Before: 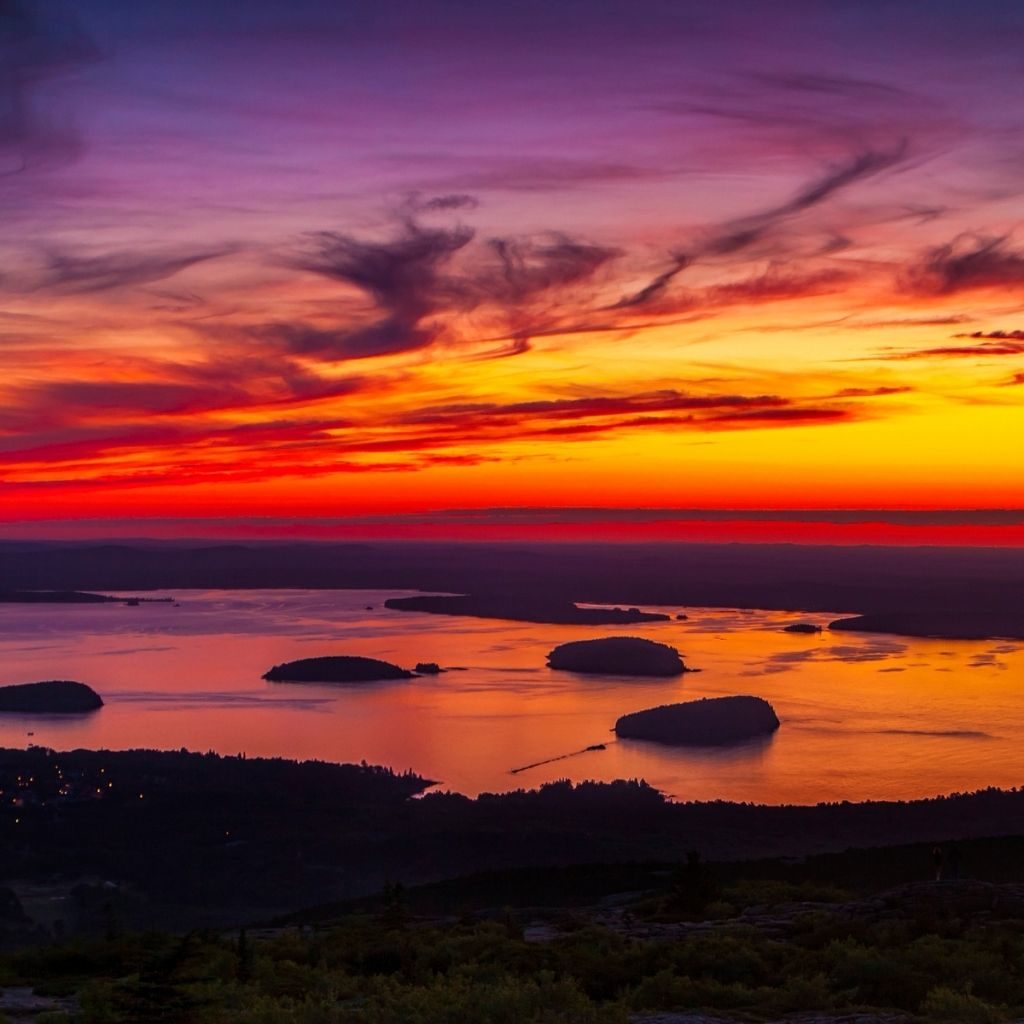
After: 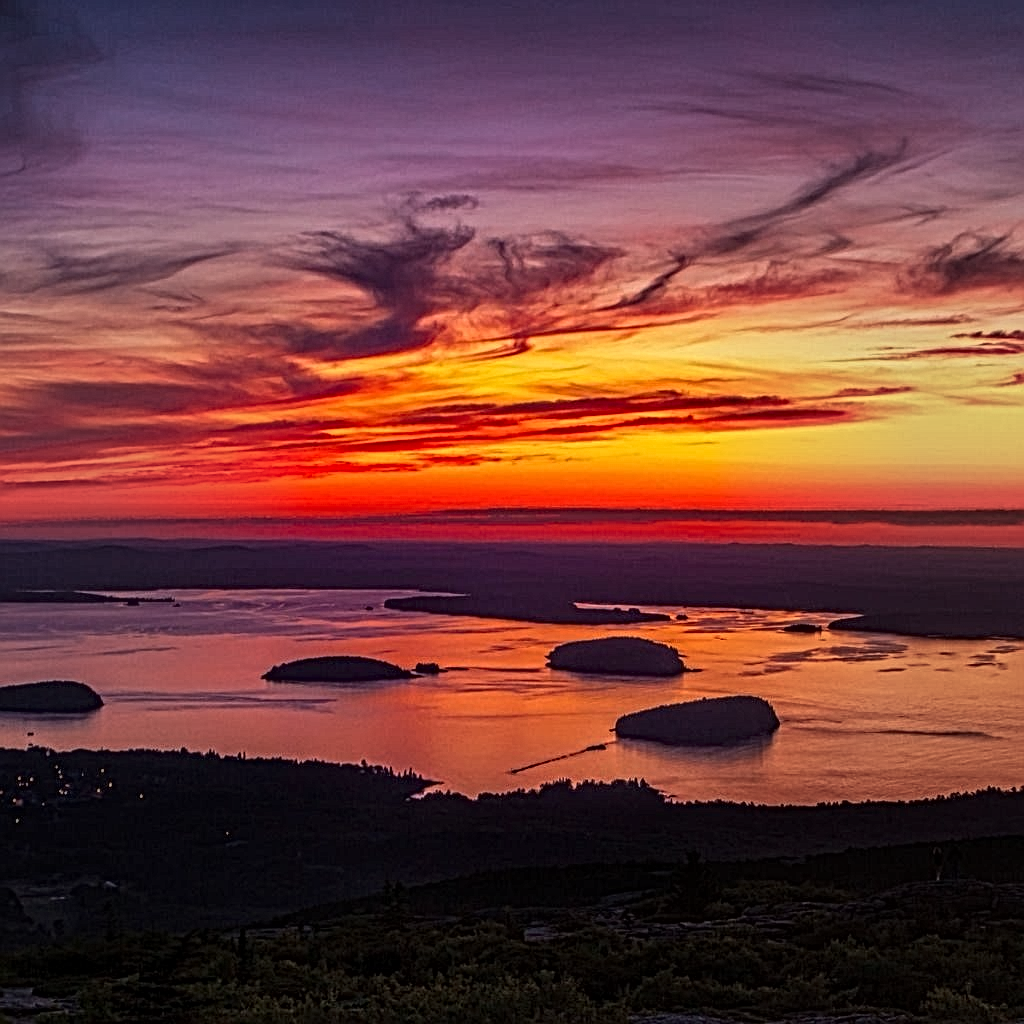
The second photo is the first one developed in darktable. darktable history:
local contrast: mode bilateral grid, contrast 19, coarseness 3, detail 298%, midtone range 0.2
vignetting: fall-off start 40.15%, fall-off radius 40.48%, brightness -0.176, saturation -0.298
